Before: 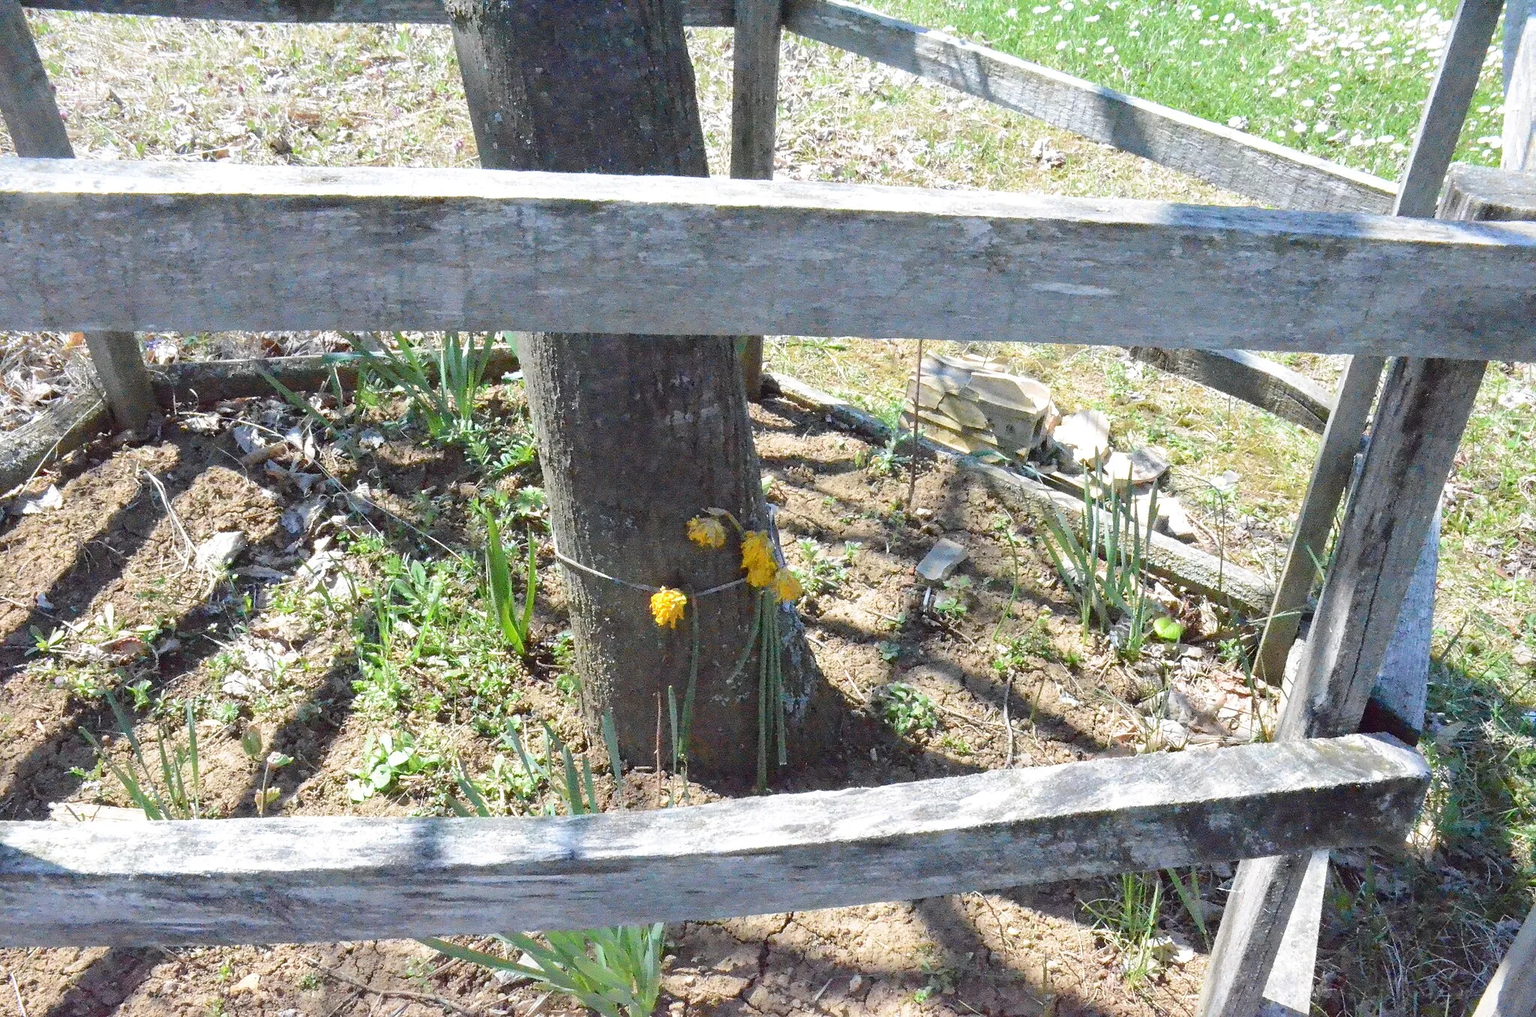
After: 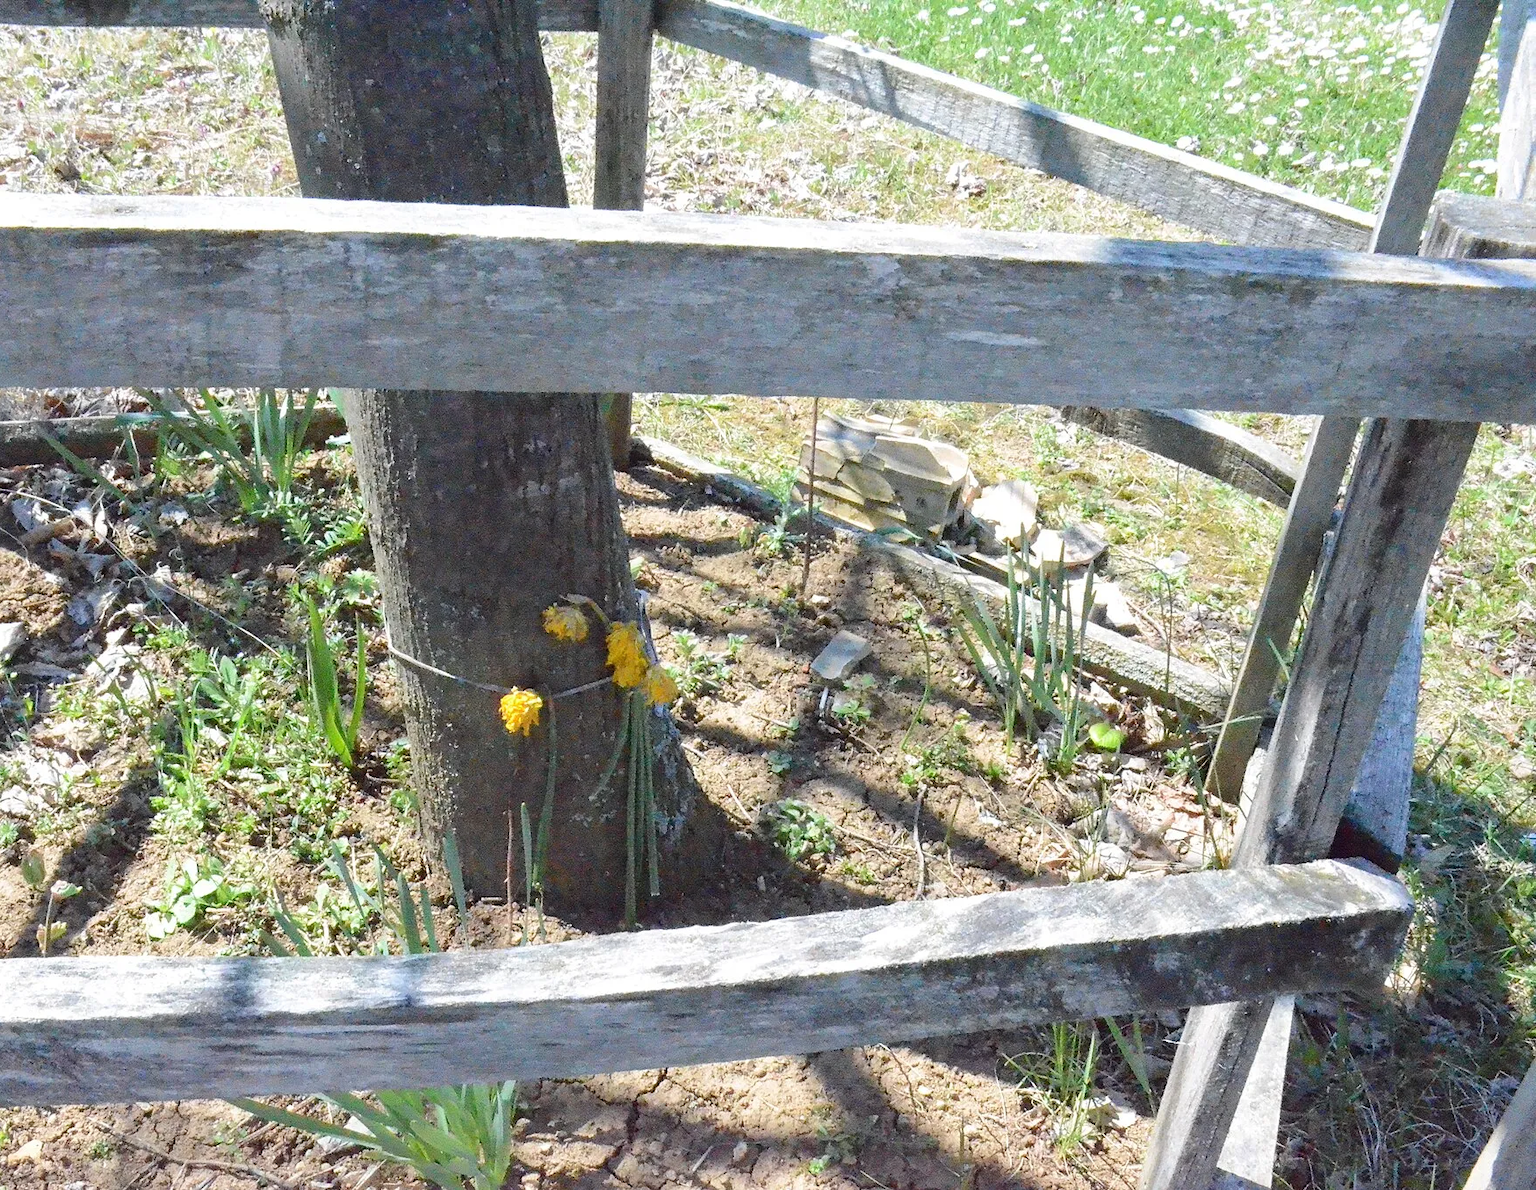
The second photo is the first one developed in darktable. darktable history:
crop and rotate: left 14.559%
